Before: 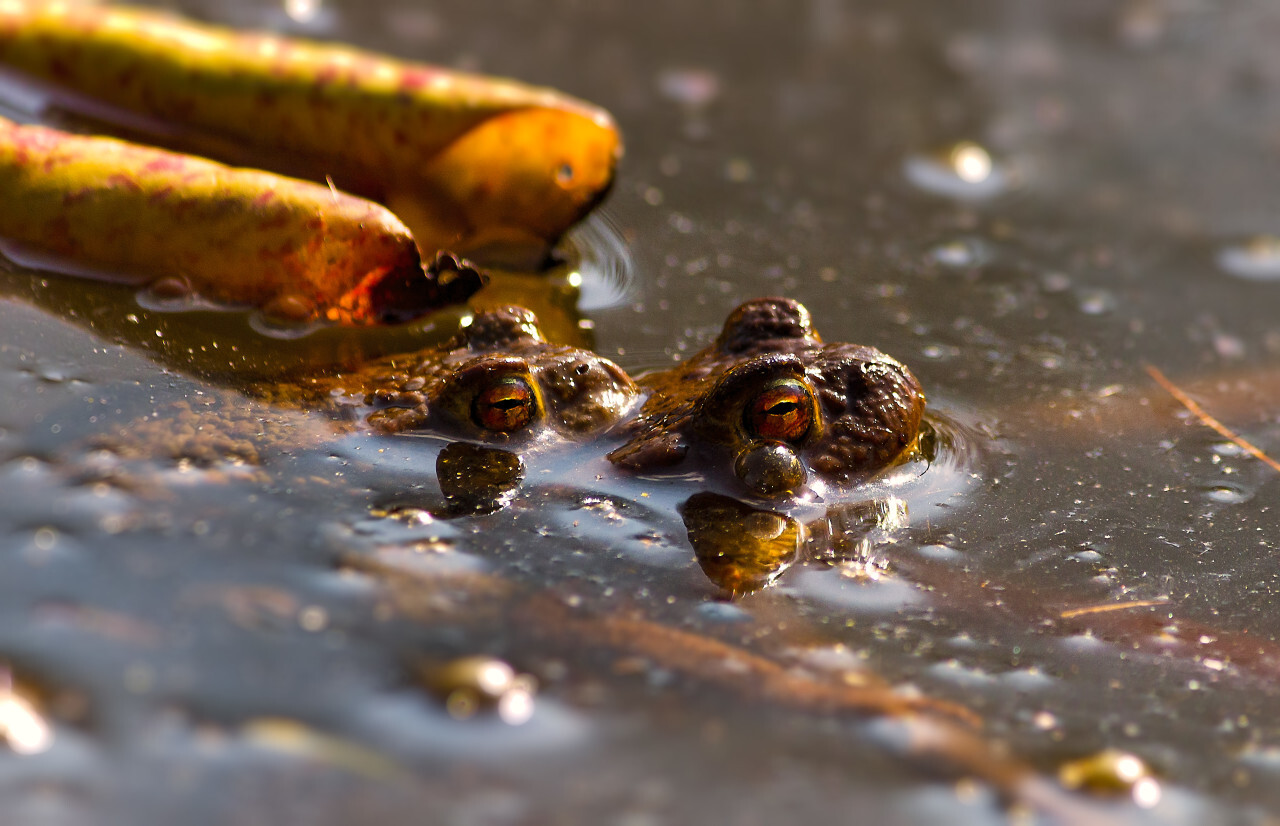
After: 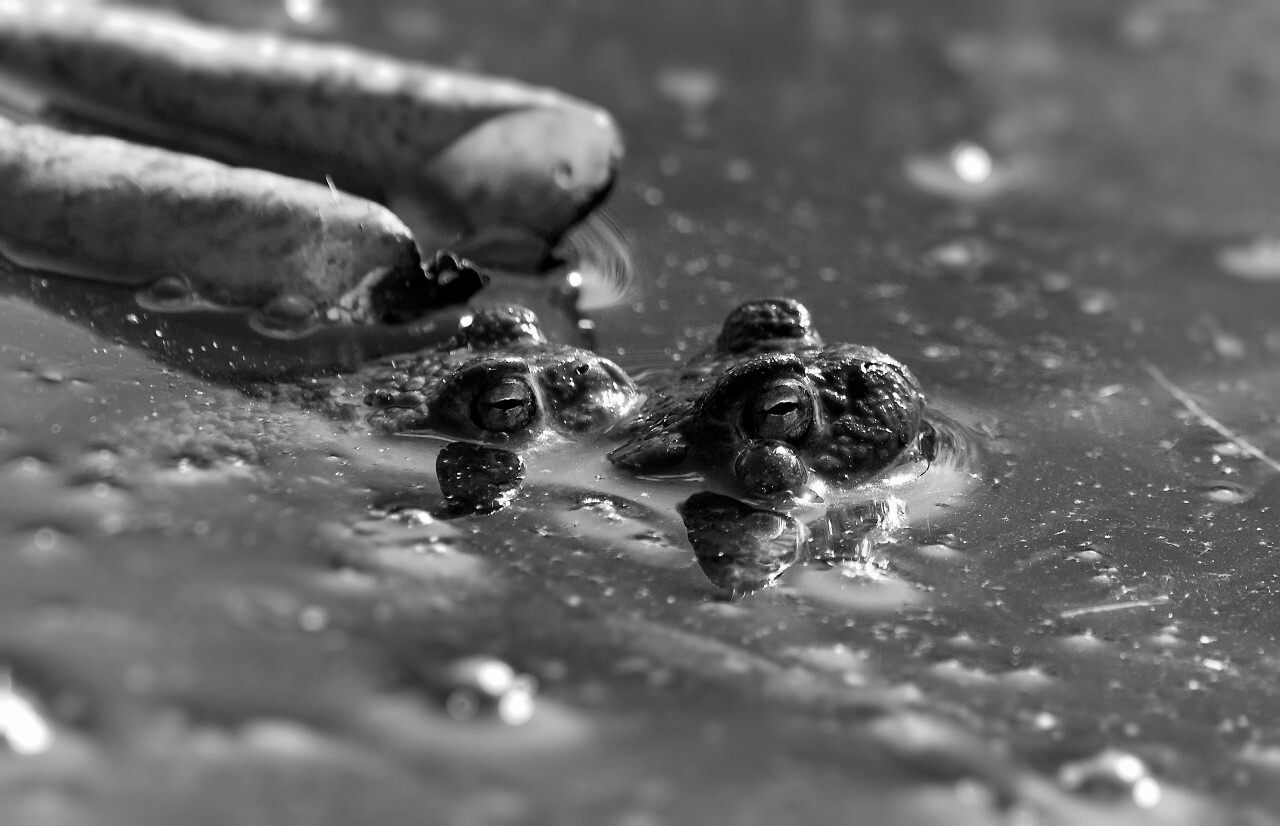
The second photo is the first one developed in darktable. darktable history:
contrast brightness saturation: saturation -0.05
monochrome: on, module defaults
color calibration: illuminant as shot in camera, x 0.358, y 0.373, temperature 4628.91 K
